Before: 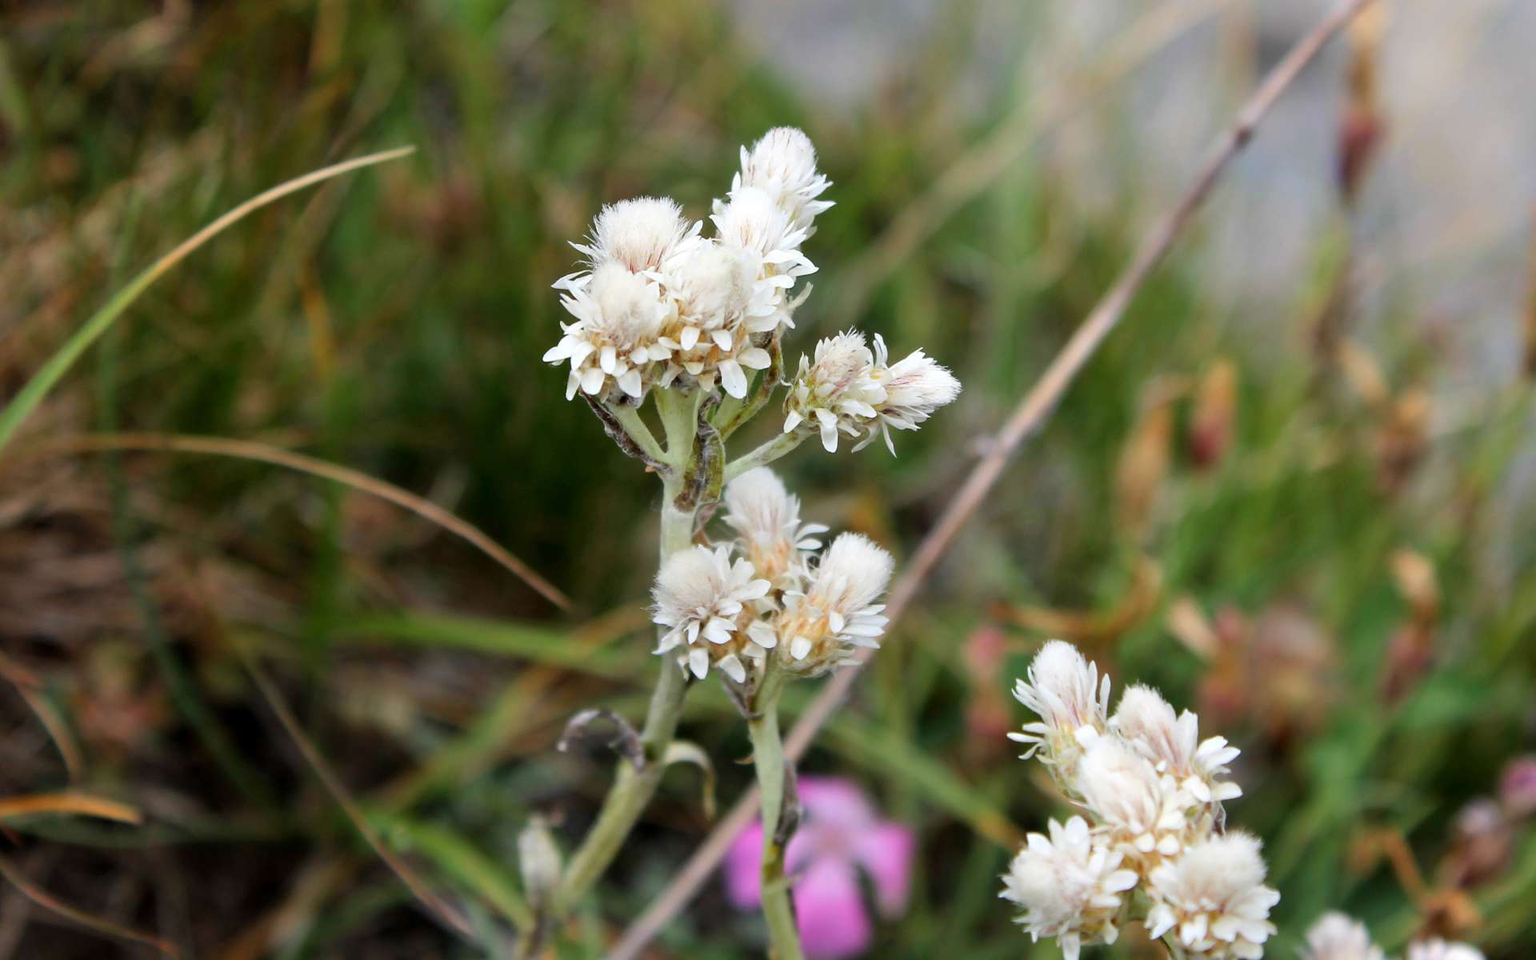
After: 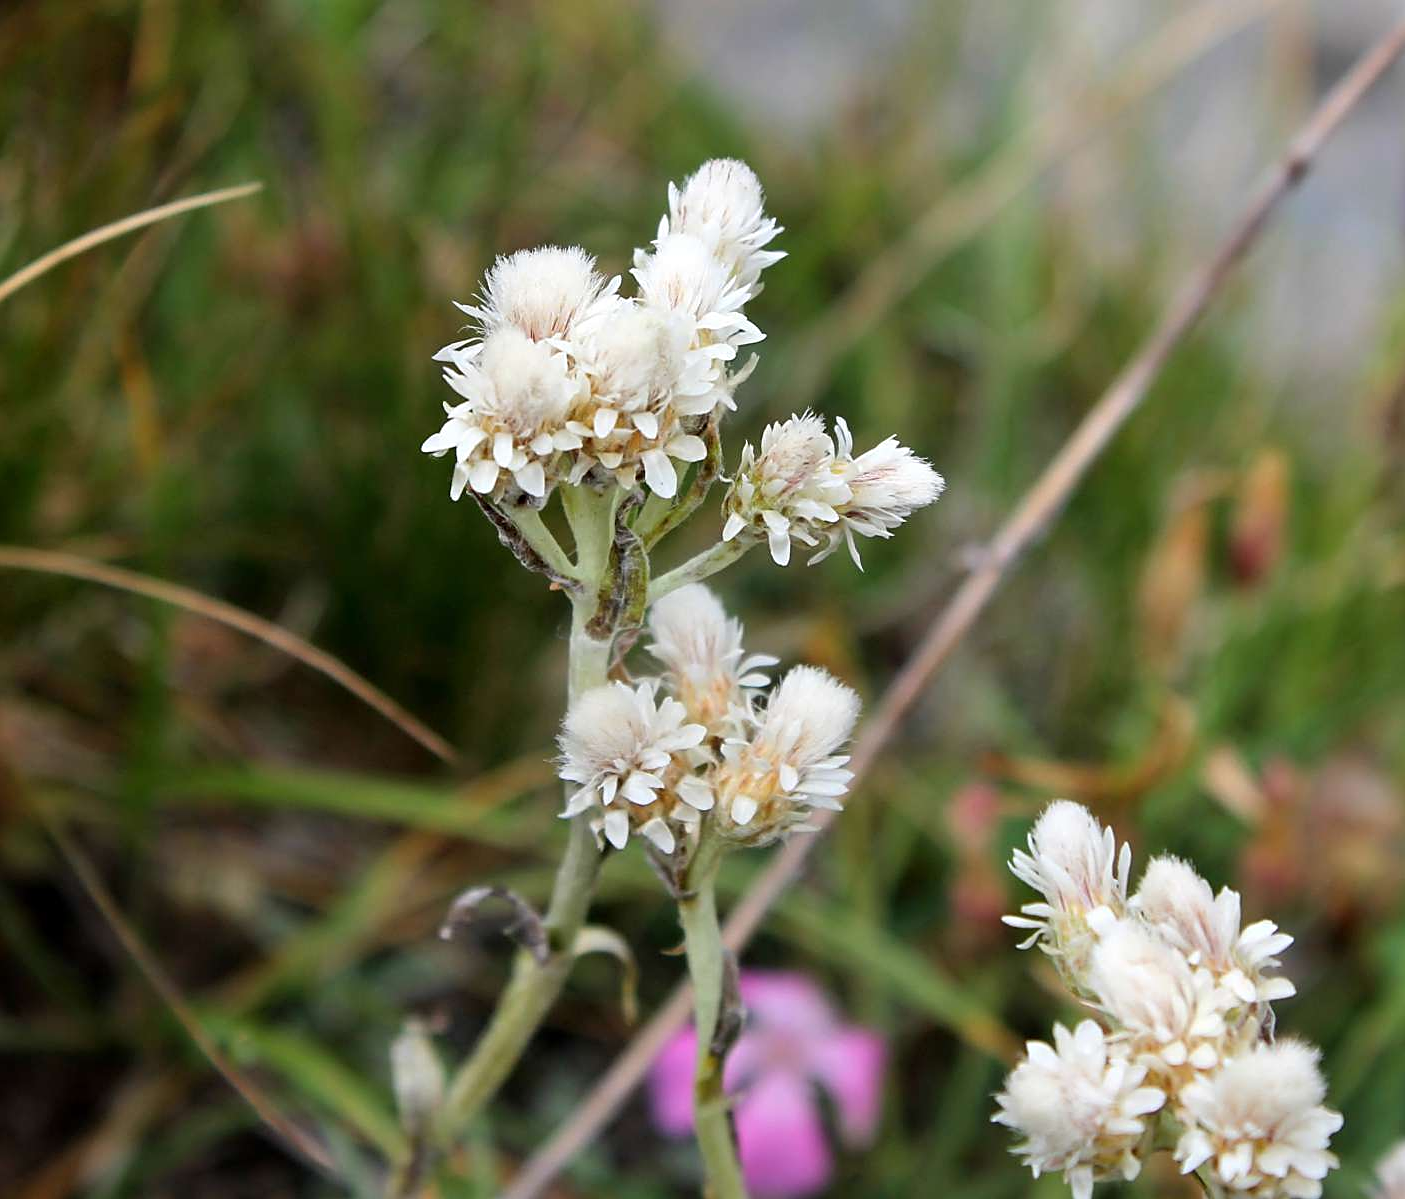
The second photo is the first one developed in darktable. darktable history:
sharpen: on, module defaults
crop: left 13.429%, top 0%, right 13.354%
